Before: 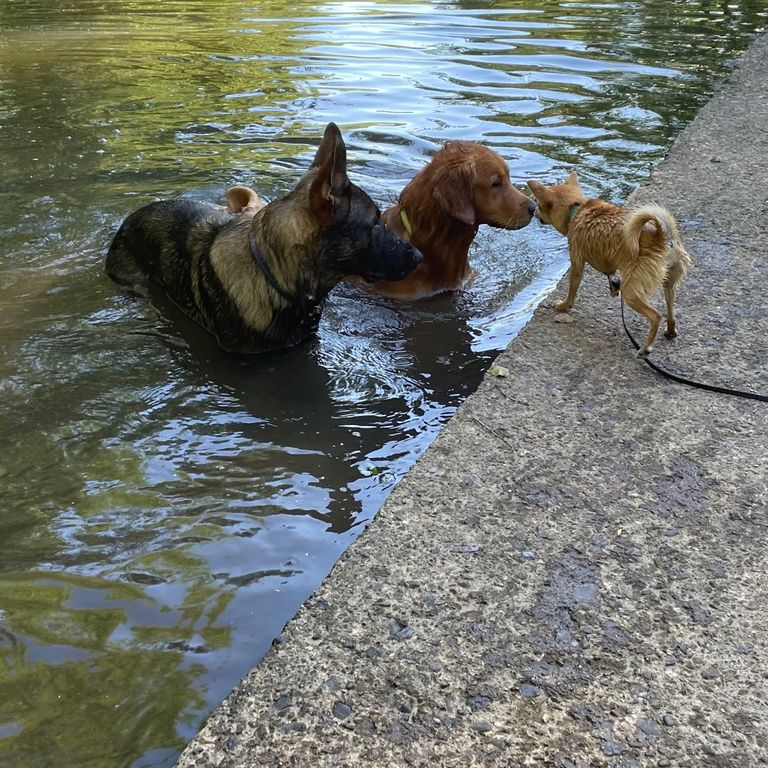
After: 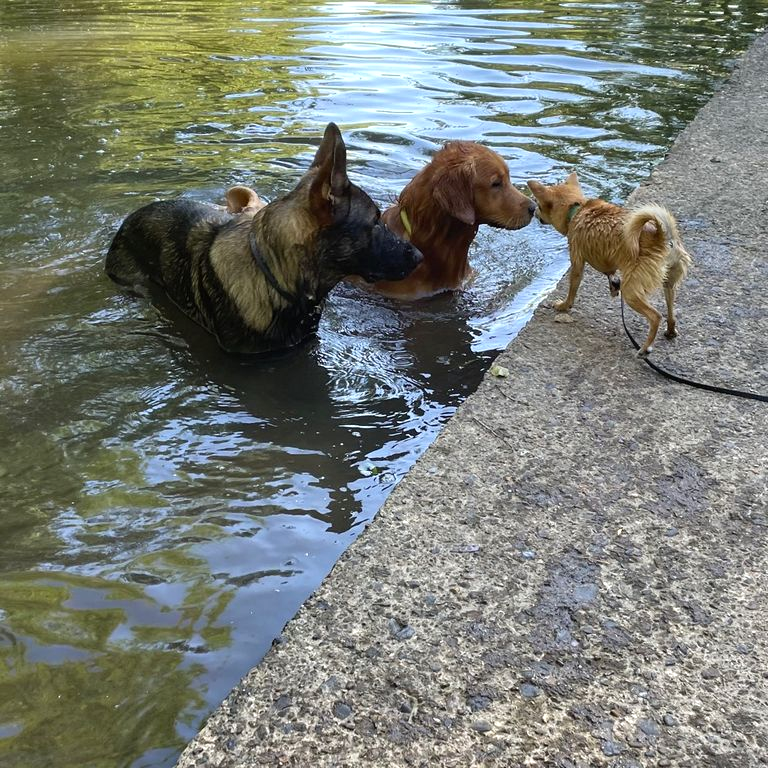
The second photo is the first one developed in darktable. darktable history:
exposure: exposure 0.194 EV, compensate highlight preservation false
shadows and highlights: shadows 13.44, white point adjustment 1.22, soften with gaussian
